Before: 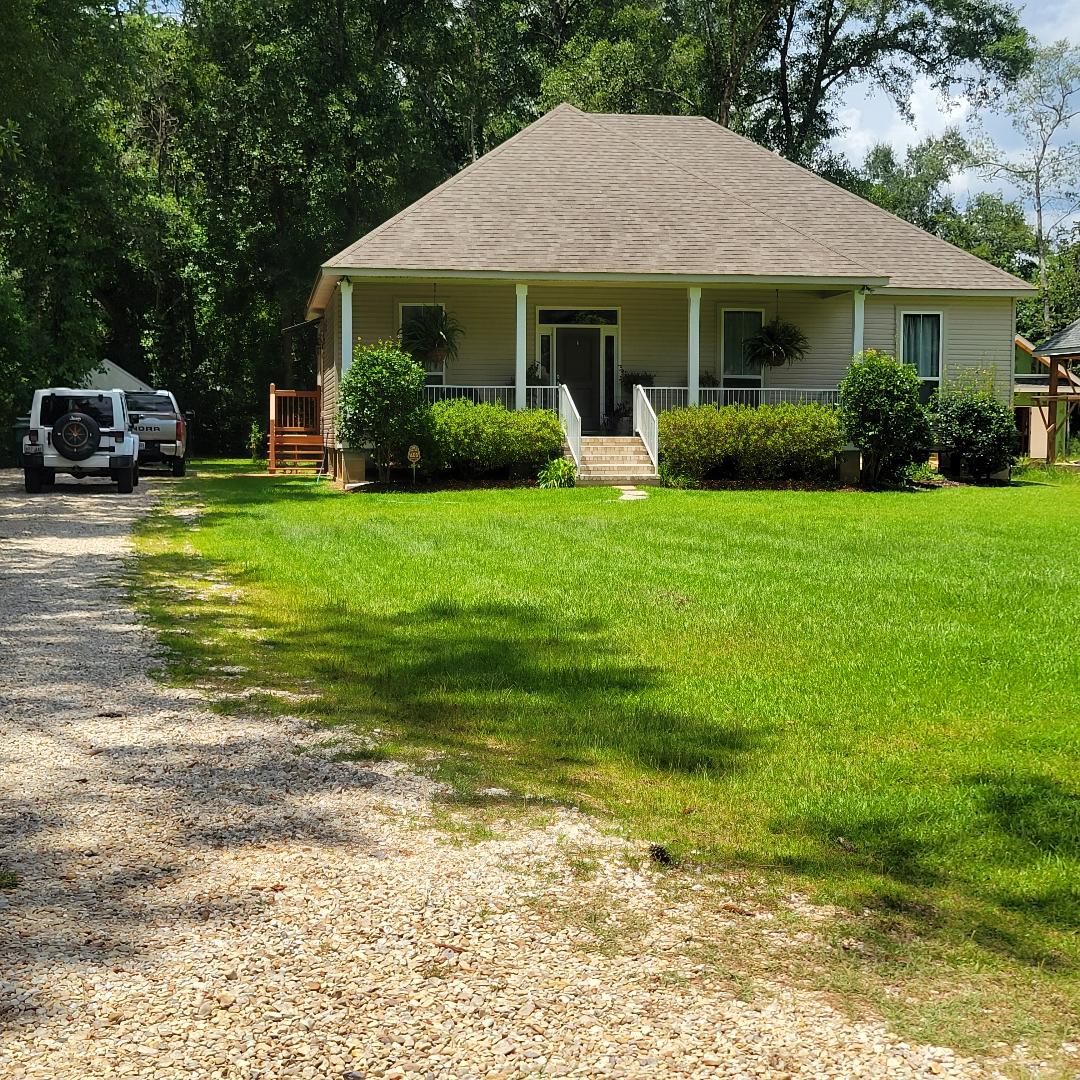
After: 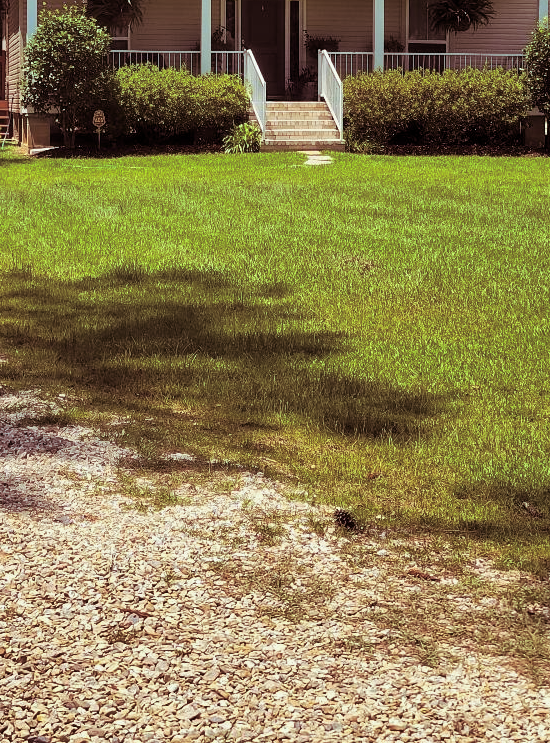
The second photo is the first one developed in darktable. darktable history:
crop and rotate: left 29.237%, top 31.152%, right 19.807%
split-toning: on, module defaults
white balance: red 0.988, blue 1.017
shadows and highlights: shadows 43.71, white point adjustment -1.46, soften with gaussian
